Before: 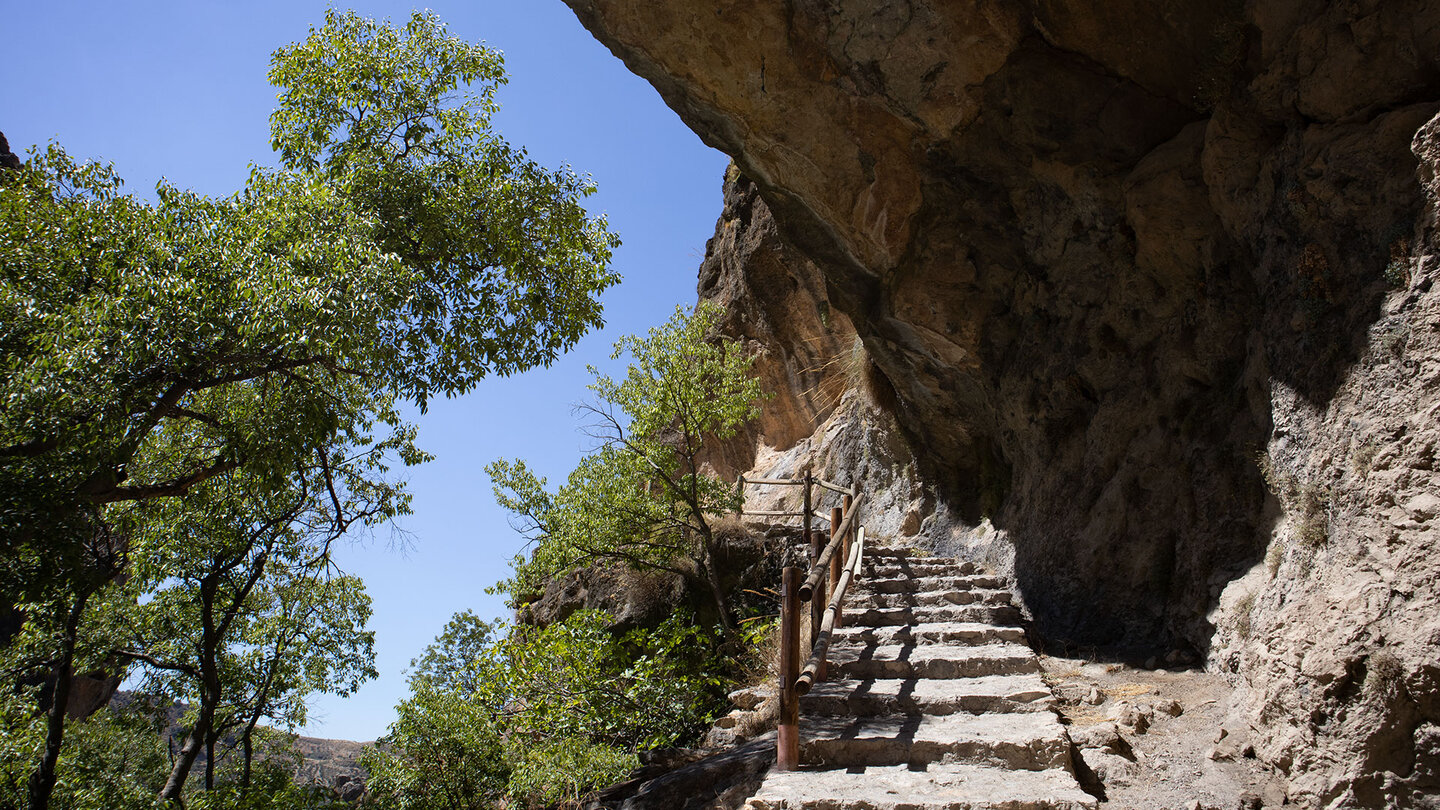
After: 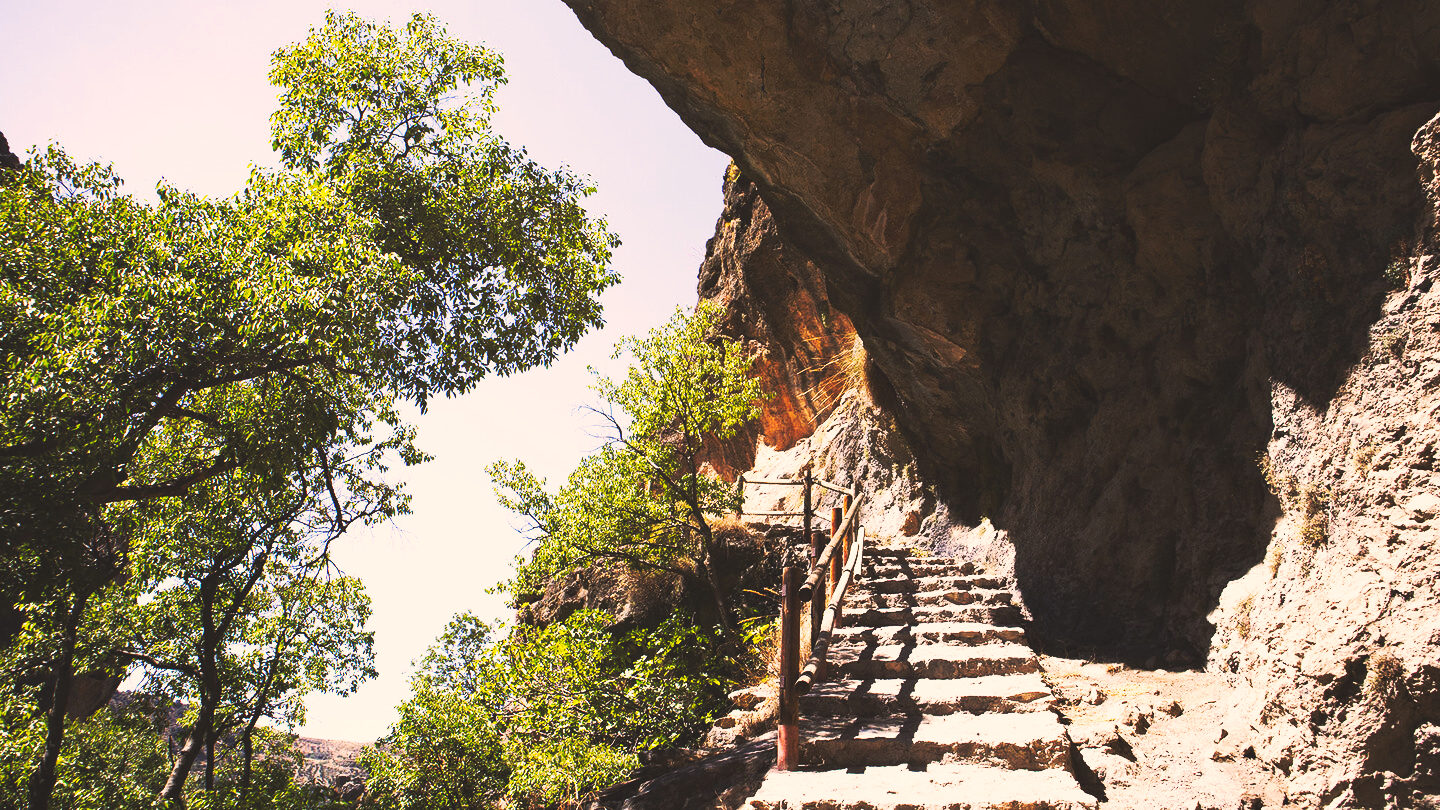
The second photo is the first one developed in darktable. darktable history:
base curve: curves: ch0 [(0, 0.015) (0.085, 0.116) (0.134, 0.298) (0.19, 0.545) (0.296, 0.764) (0.599, 0.982) (1, 1)], preserve colors none
color correction: highlights a* 11.26, highlights b* 11.85
